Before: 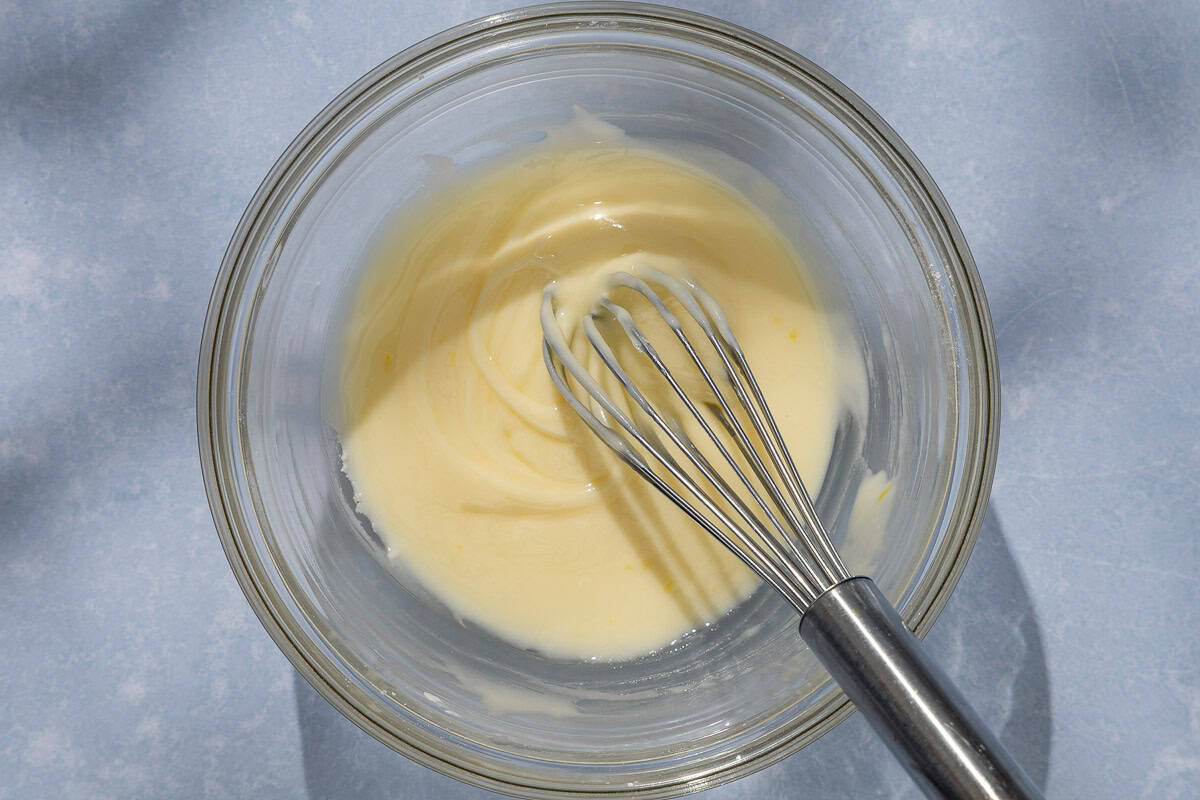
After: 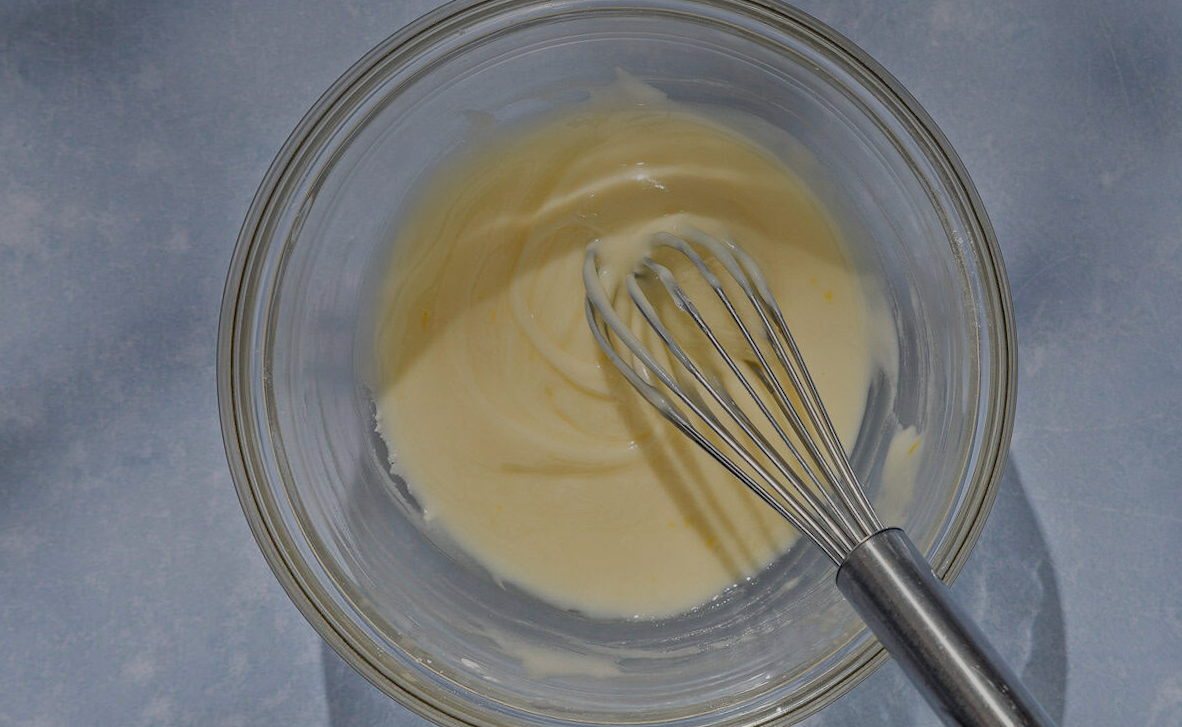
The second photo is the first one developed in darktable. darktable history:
tone equalizer: -8 EV -0.002 EV, -7 EV 0.005 EV, -6 EV -0.008 EV, -5 EV 0.007 EV, -4 EV -0.042 EV, -3 EV -0.233 EV, -2 EV -0.662 EV, -1 EV -0.983 EV, +0 EV -0.969 EV, smoothing diameter 2%, edges refinement/feathering 20, mask exposure compensation -1.57 EV, filter diffusion 5
rotate and perspective: rotation -0.013°, lens shift (vertical) -0.027, lens shift (horizontal) 0.178, crop left 0.016, crop right 0.989, crop top 0.082, crop bottom 0.918
graduated density: rotation -0.352°, offset 57.64
